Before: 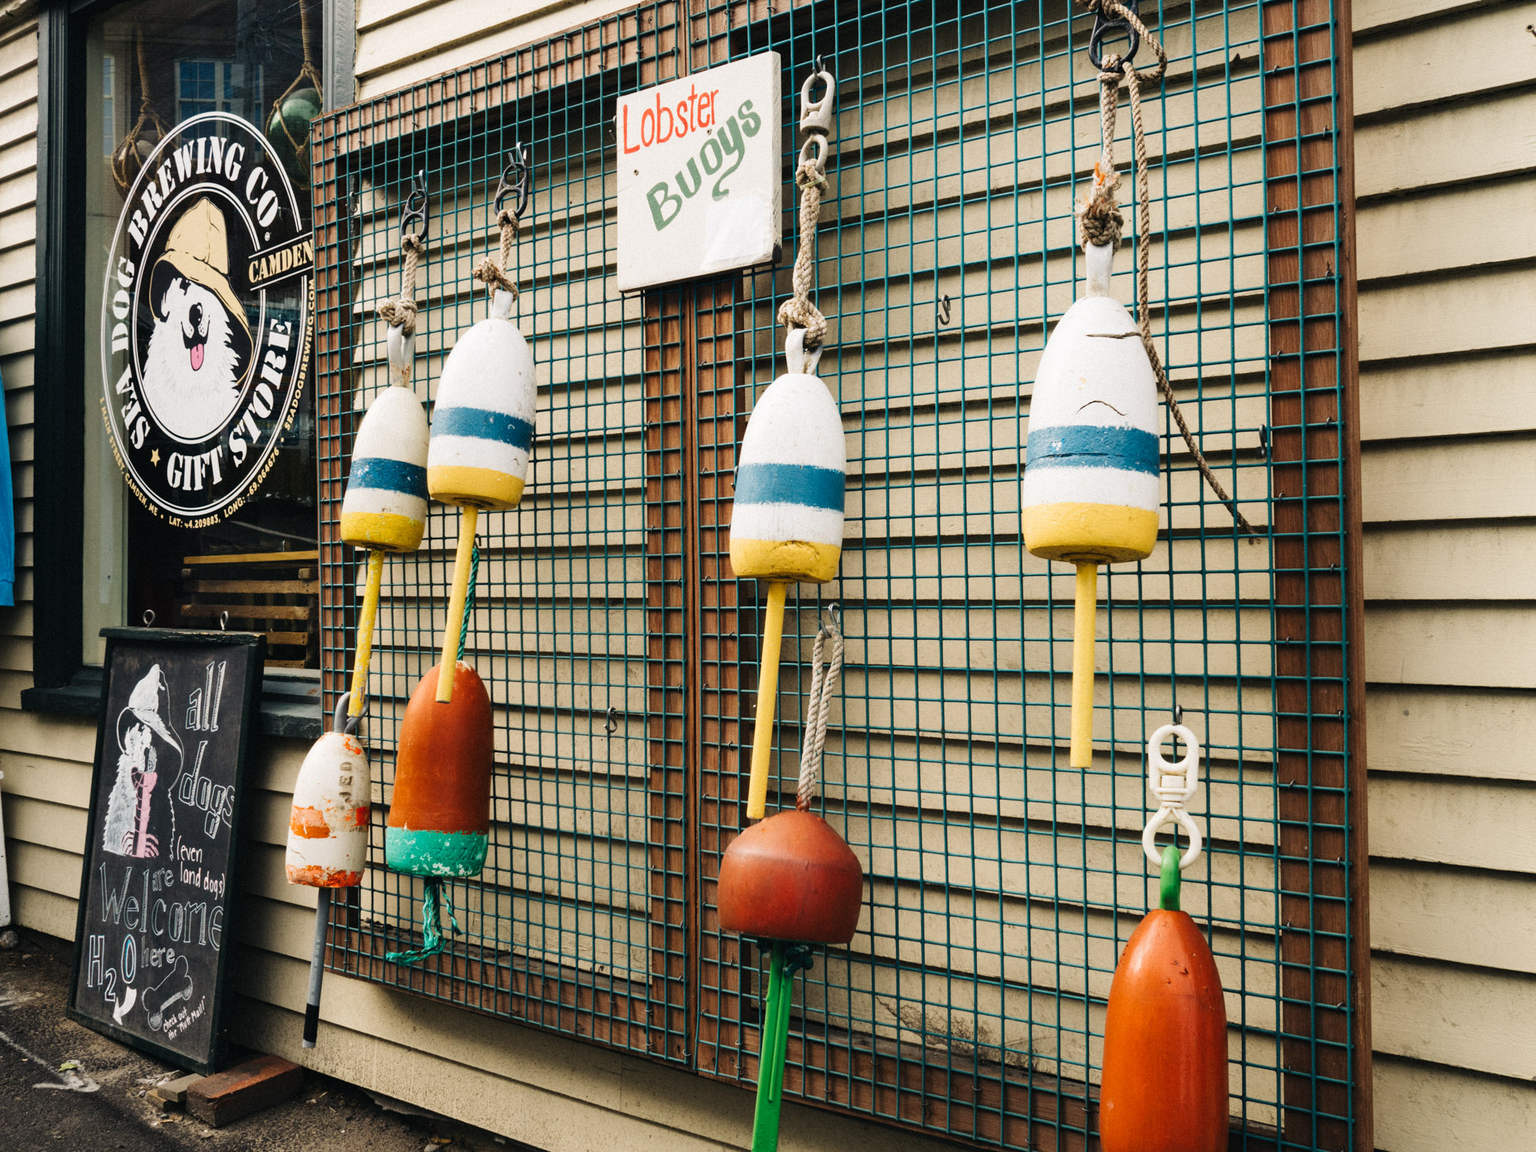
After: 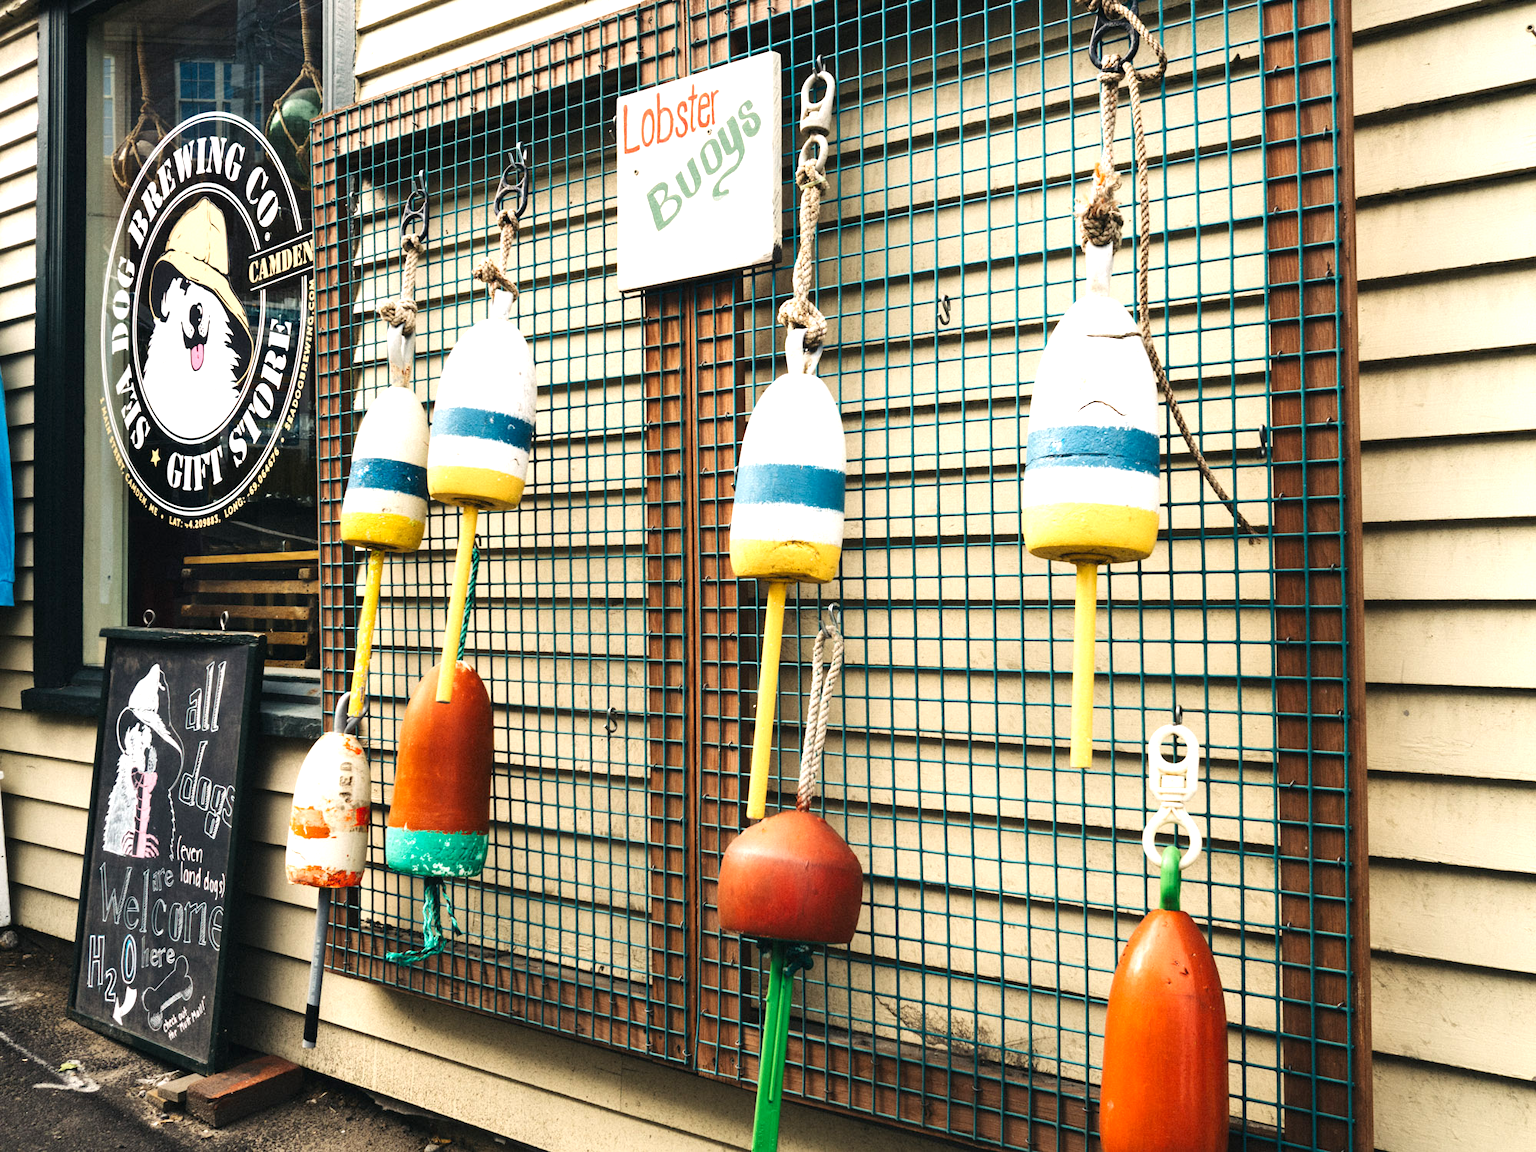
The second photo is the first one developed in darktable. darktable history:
exposure: black level correction 0, exposure 0.7 EV, compensate exposure bias true, compensate highlight preservation false
contrast brightness saturation: contrast 0.08, saturation 0.02
